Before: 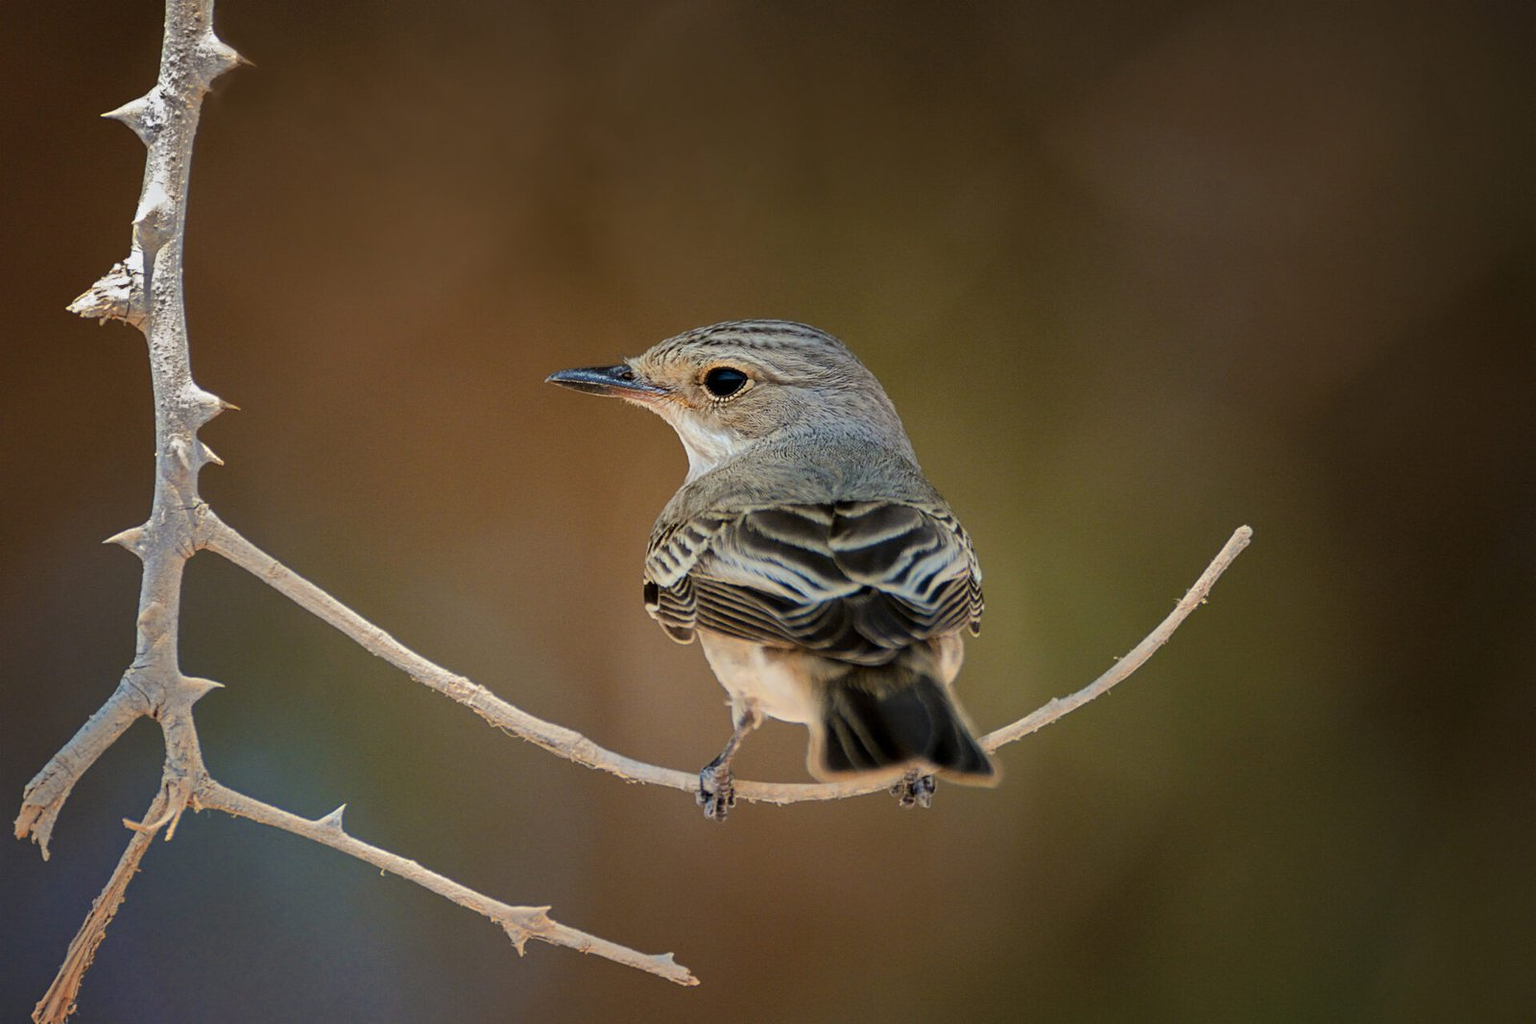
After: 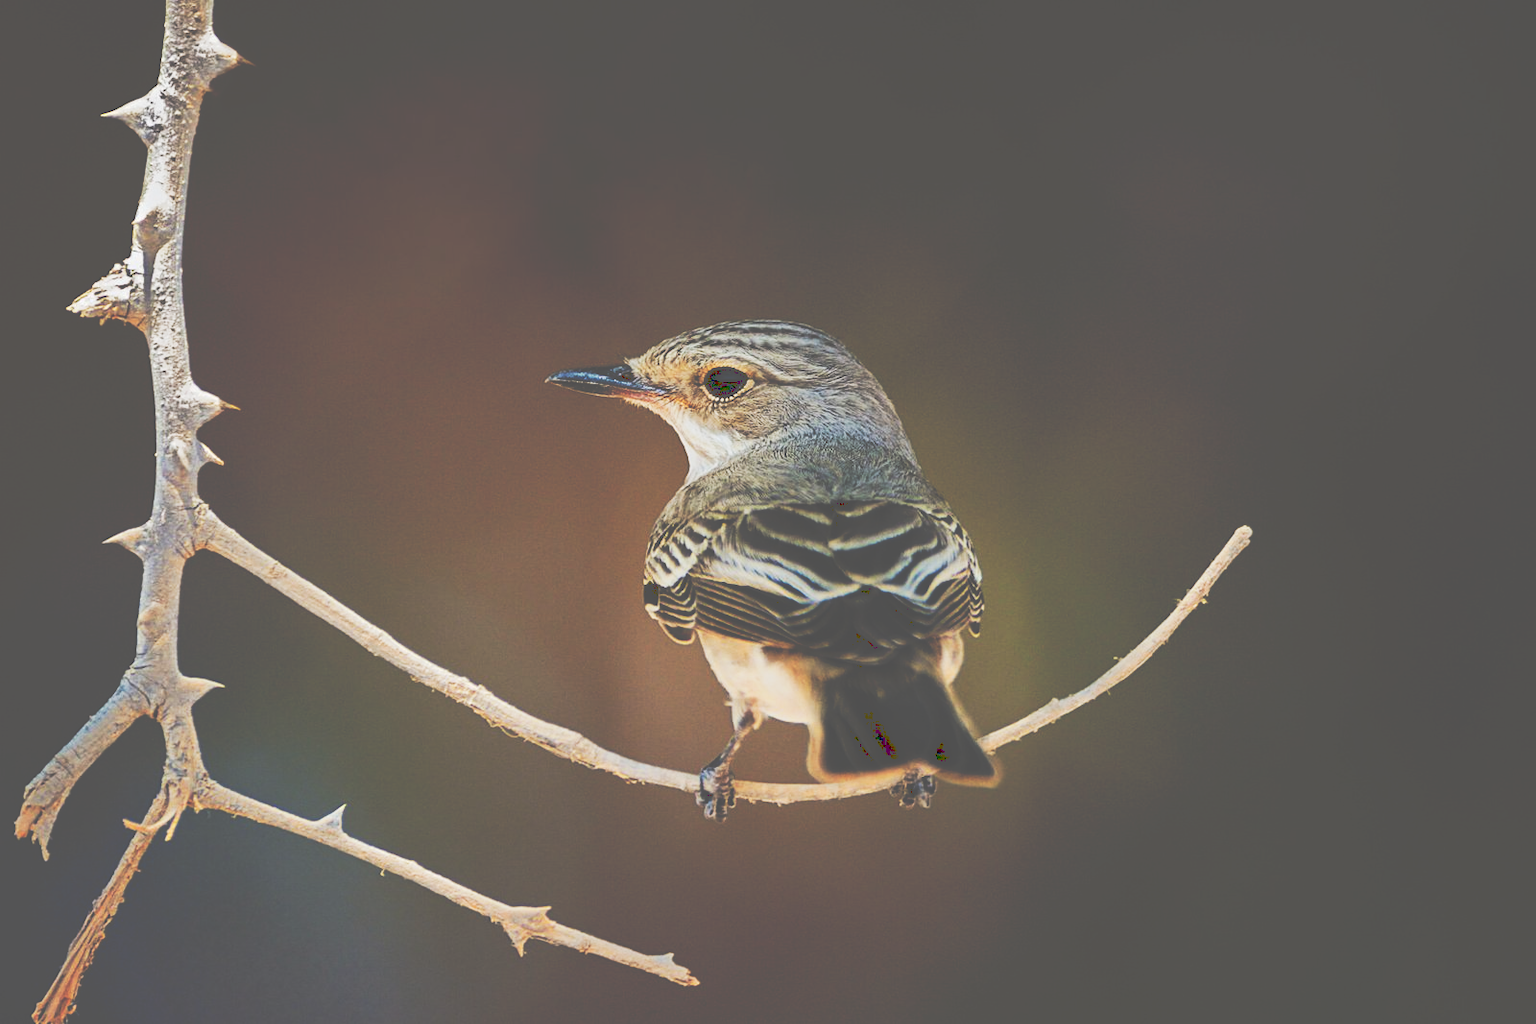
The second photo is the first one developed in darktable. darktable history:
tone curve: curves: ch0 [(0, 0) (0.003, 0.331) (0.011, 0.333) (0.025, 0.333) (0.044, 0.334) (0.069, 0.335) (0.1, 0.338) (0.136, 0.342) (0.177, 0.347) (0.224, 0.352) (0.277, 0.359) (0.335, 0.39) (0.399, 0.434) (0.468, 0.509) (0.543, 0.615) (0.623, 0.731) (0.709, 0.814) (0.801, 0.88) (0.898, 0.921) (1, 1)], preserve colors none
shadows and highlights: shadows 12, white point adjustment 1.2, highlights -0.36, soften with gaussian
